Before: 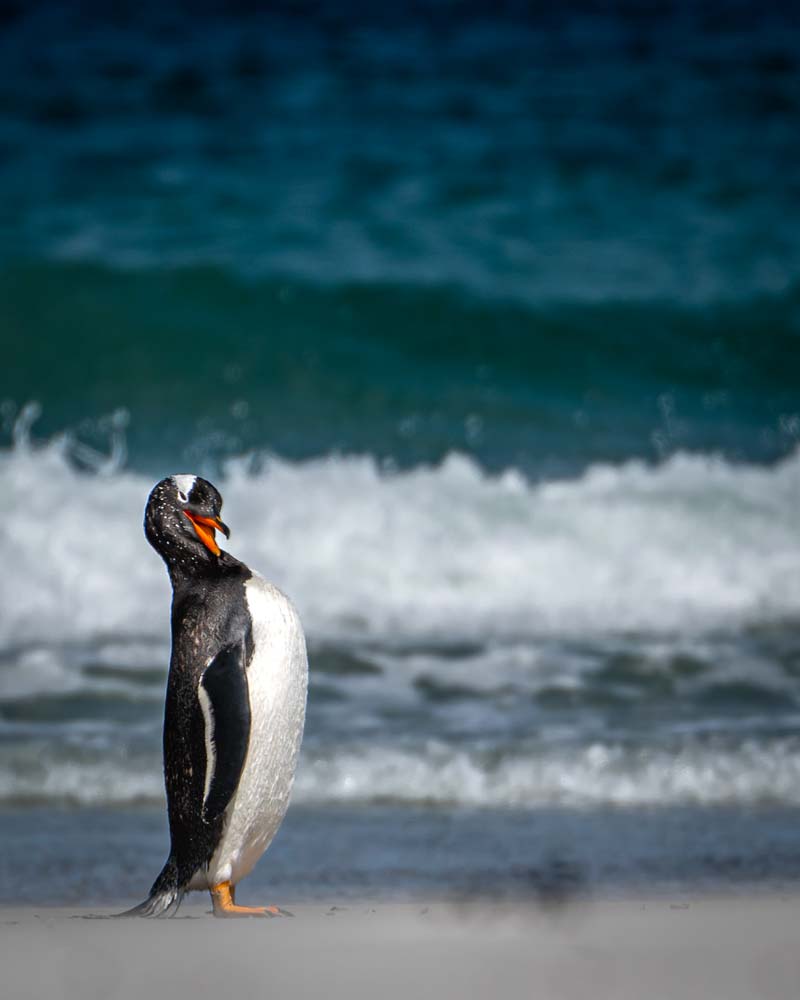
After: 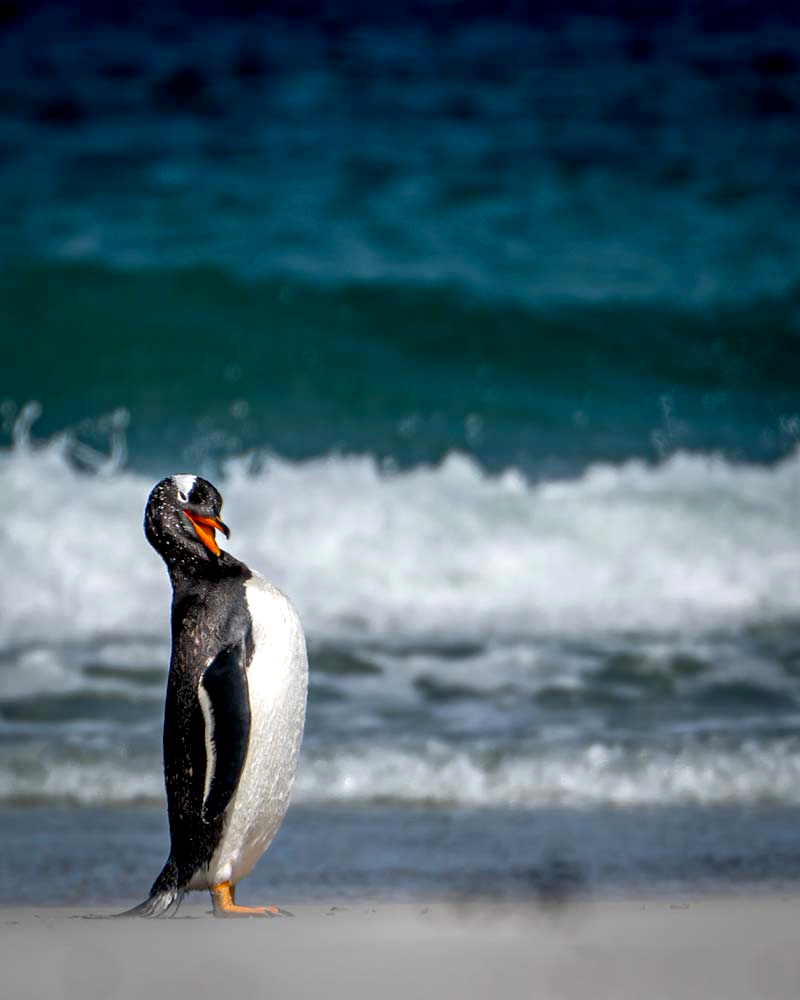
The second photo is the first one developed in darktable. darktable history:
exposure: black level correction 0.007, exposure 0.156 EV, compensate highlight preservation false
